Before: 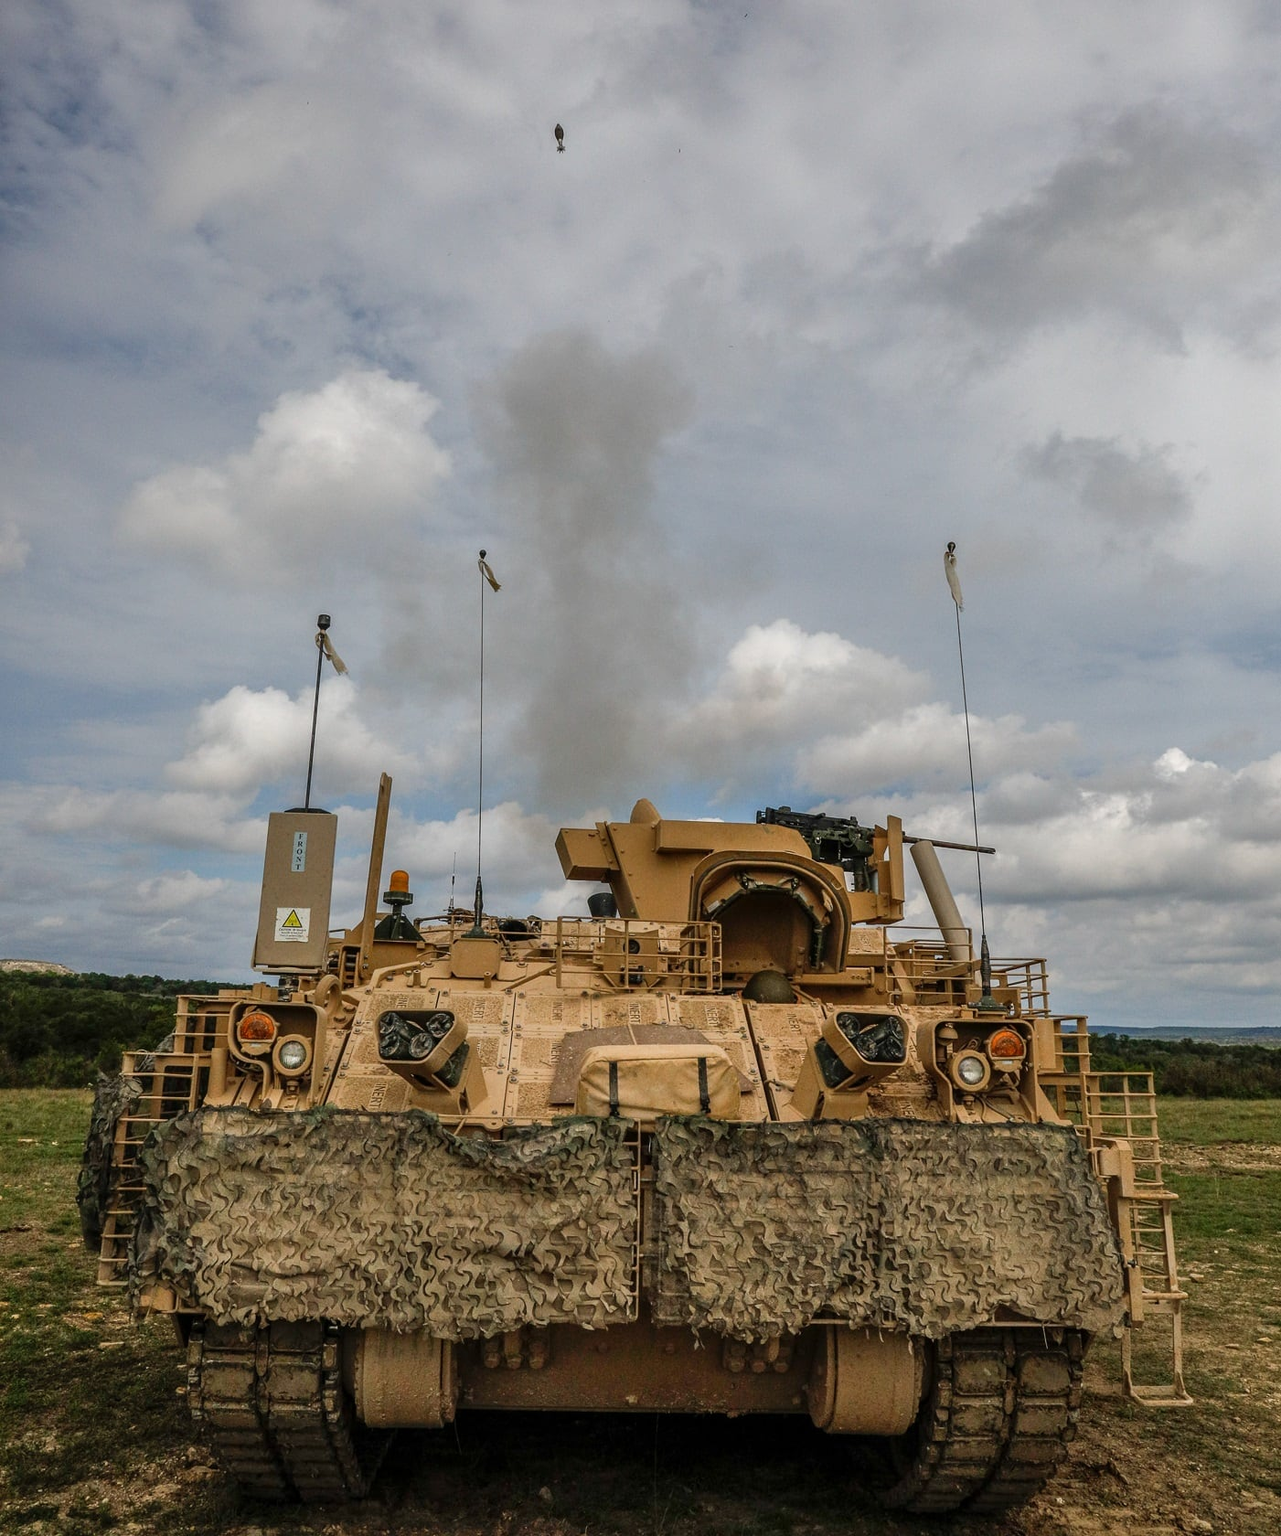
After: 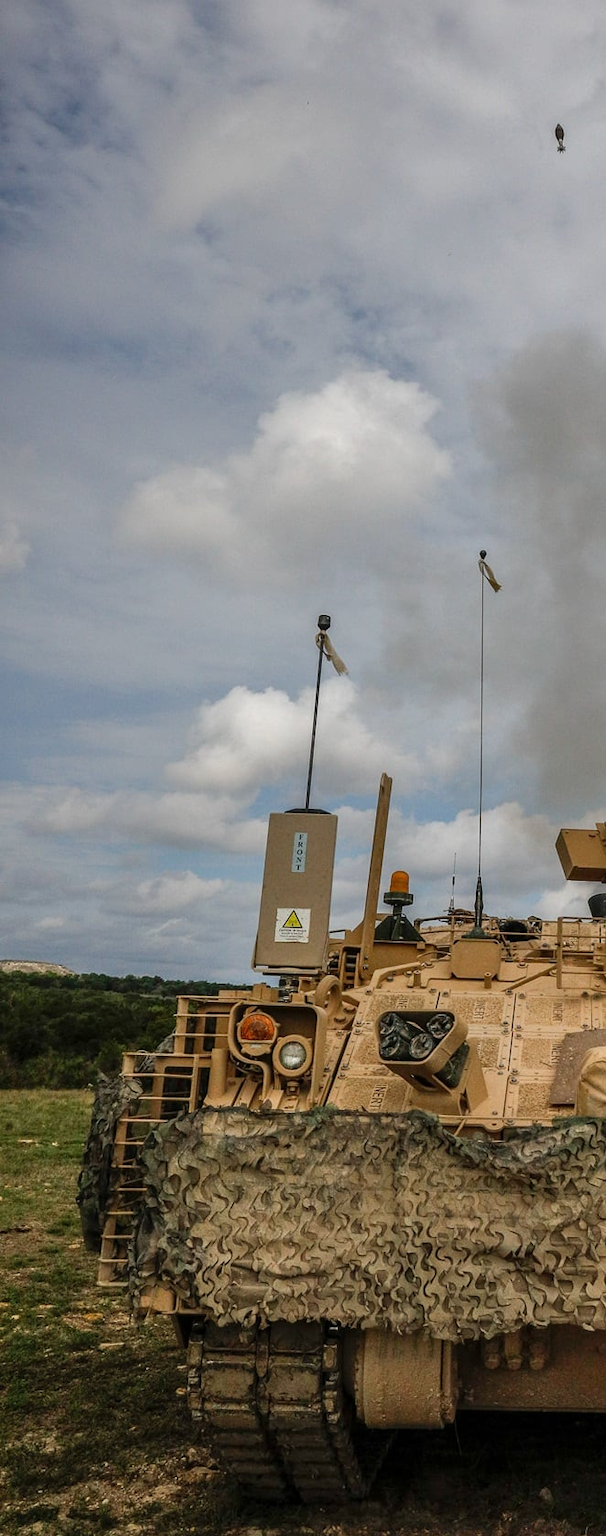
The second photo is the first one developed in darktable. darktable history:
crop and rotate: left 0.029%, top 0%, right 52.582%
